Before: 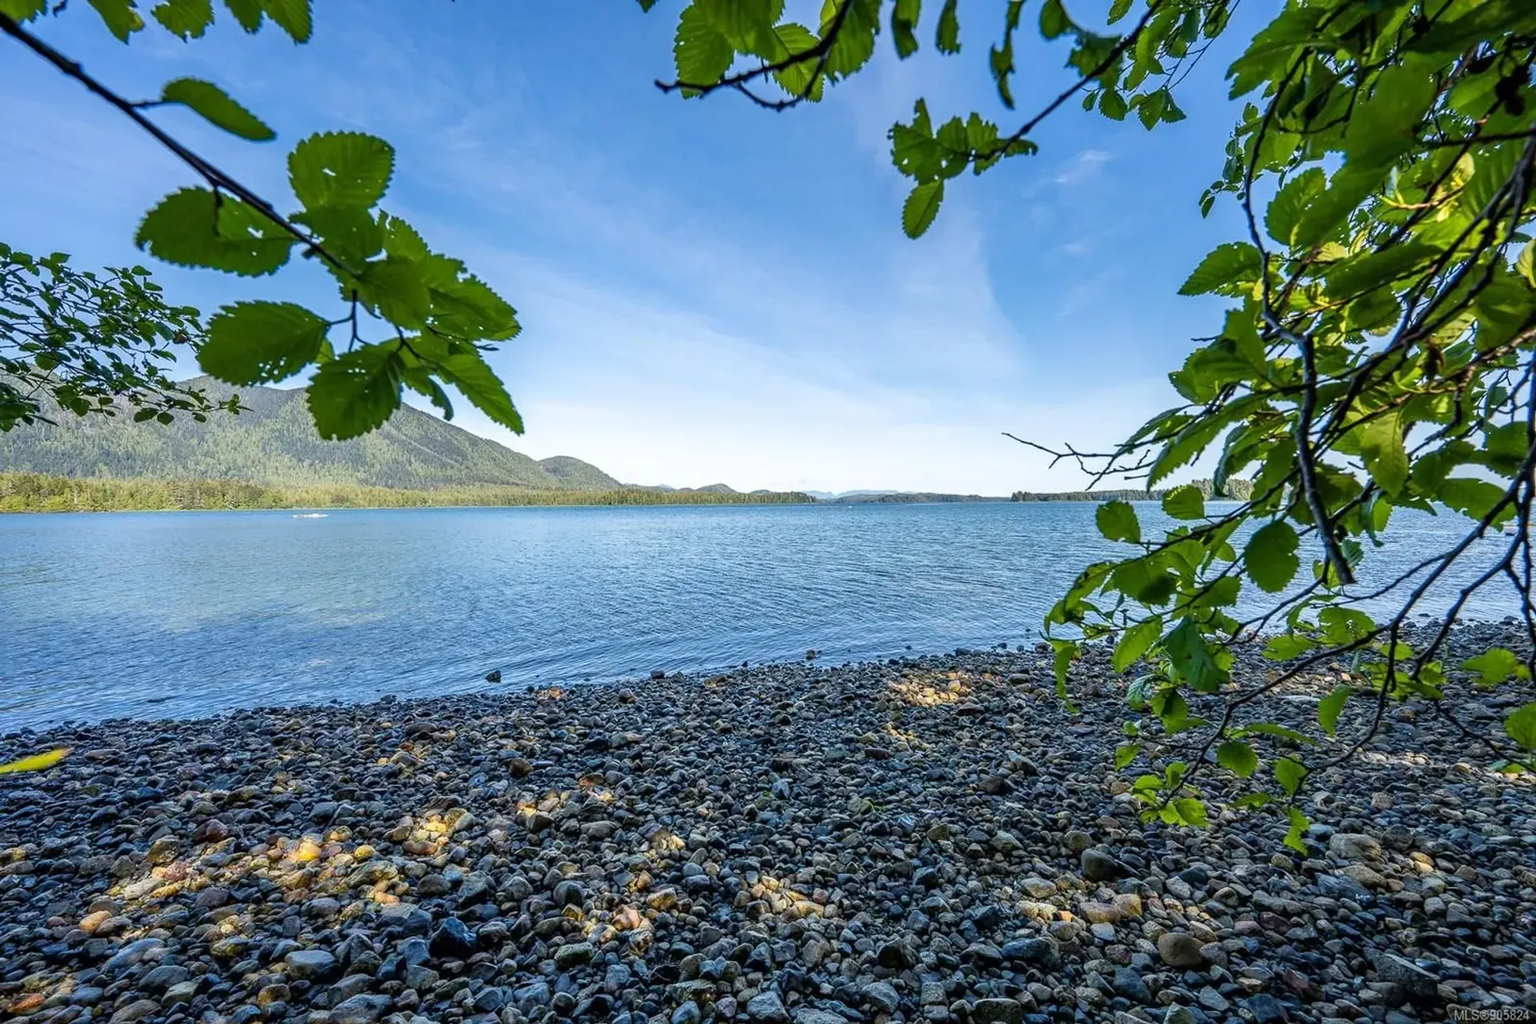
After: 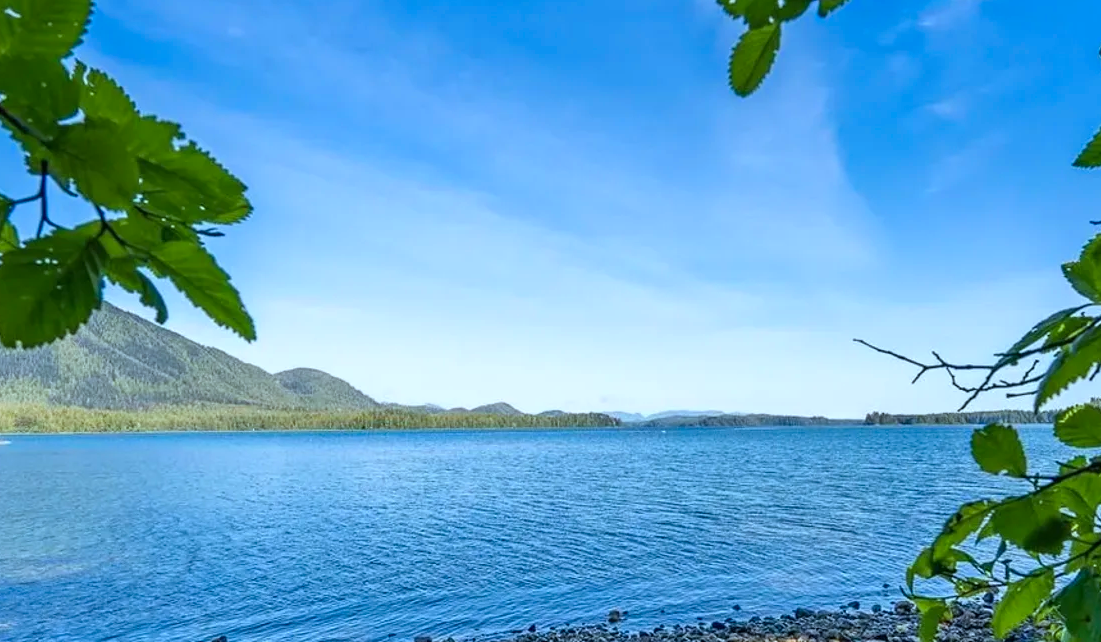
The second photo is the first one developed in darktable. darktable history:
crop: left 20.827%, top 15.822%, right 21.819%, bottom 33.828%
color calibration: output R [0.994, 0.059, -0.119, 0], output G [-0.036, 1.09, -0.119, 0], output B [0.078, -0.108, 0.961, 0], x 0.37, y 0.382, temperature 4306.43 K
